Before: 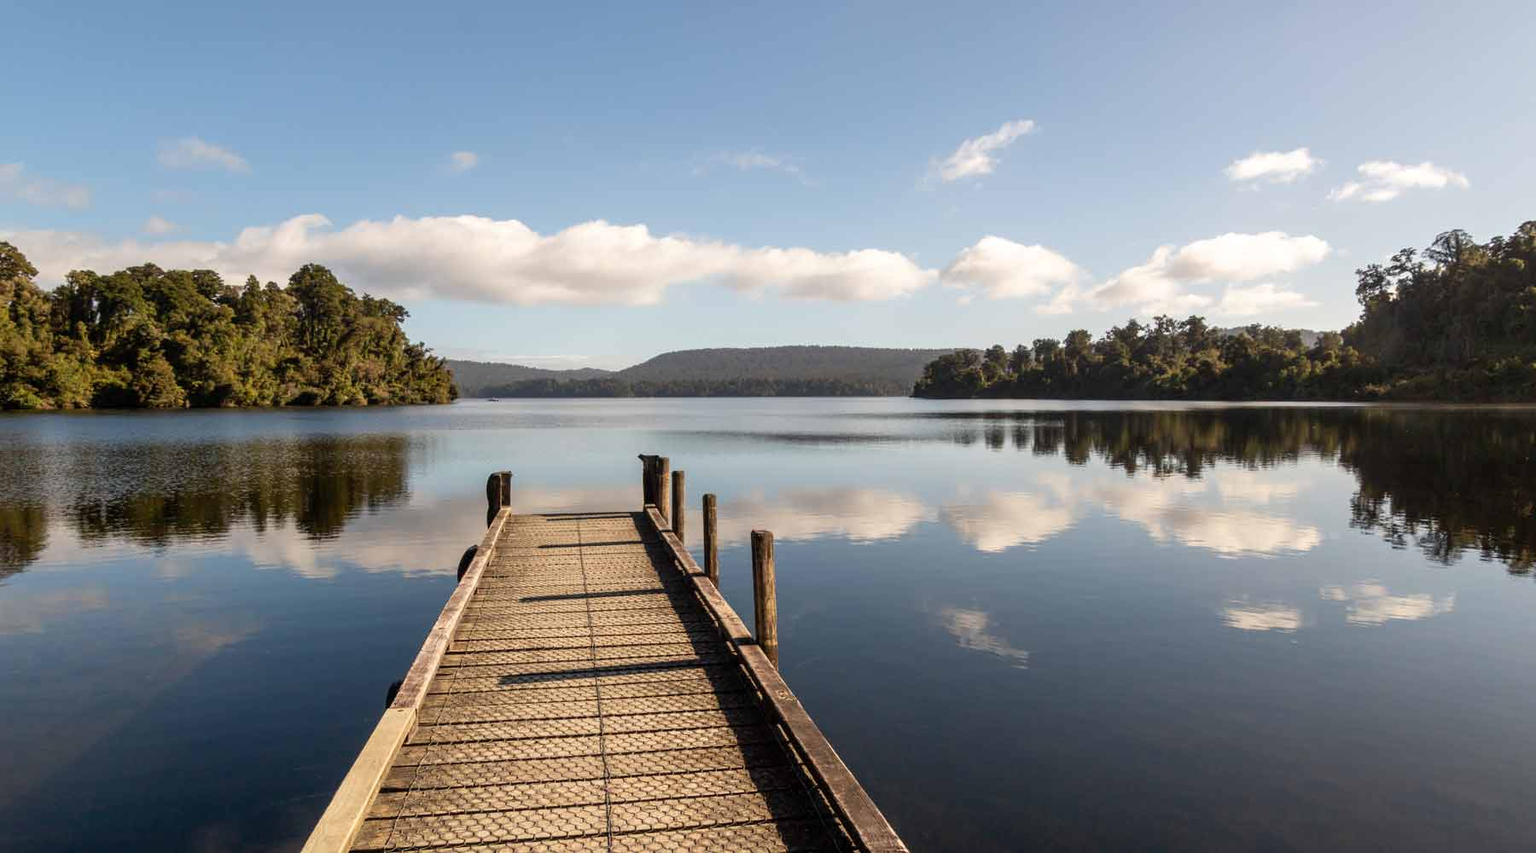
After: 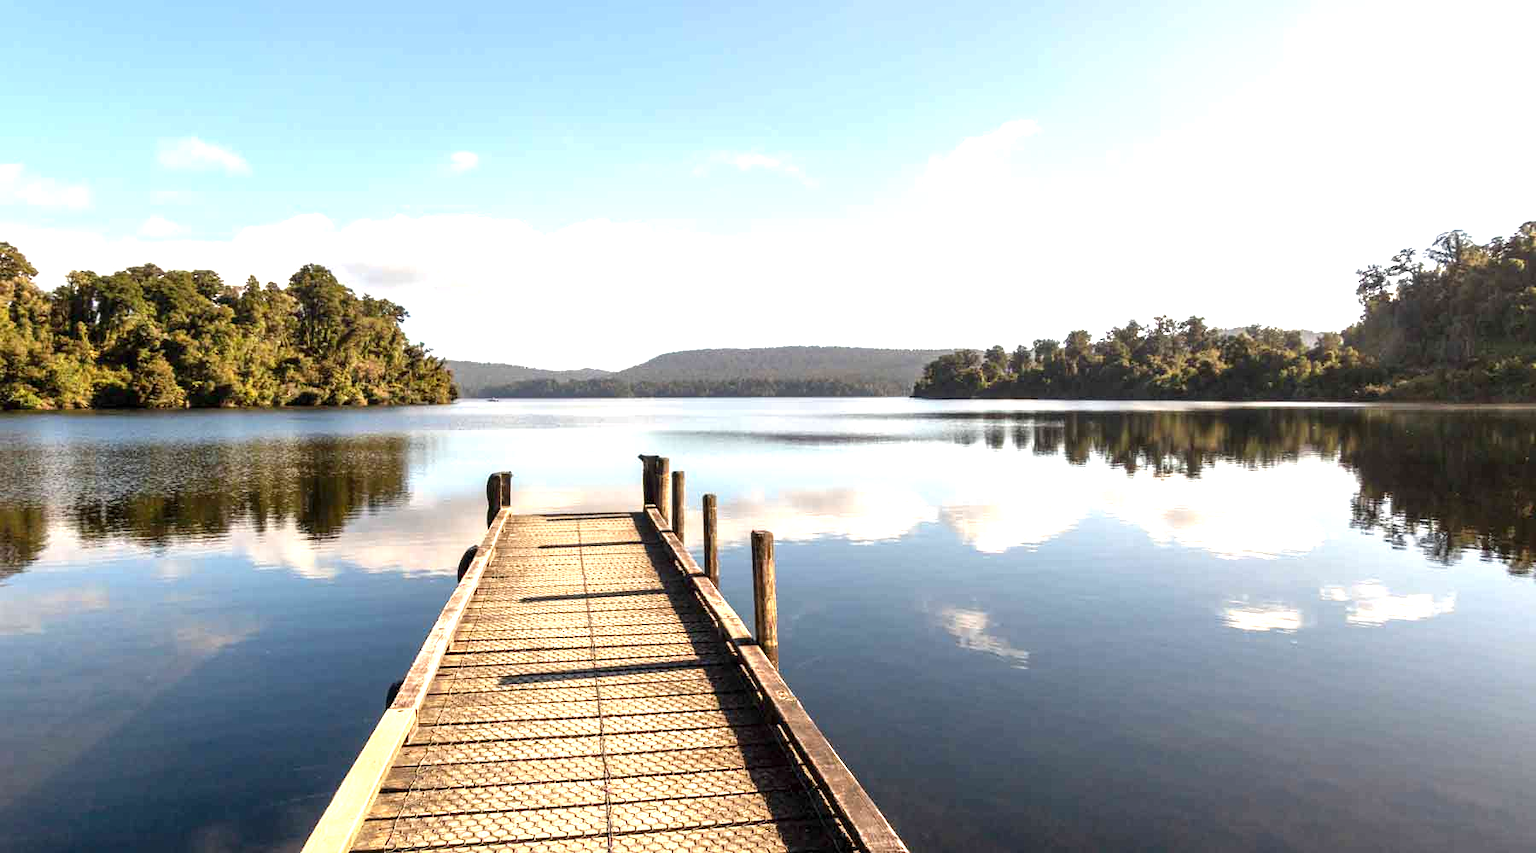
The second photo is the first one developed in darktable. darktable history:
local contrast: mode bilateral grid, contrast 21, coarseness 51, detail 119%, midtone range 0.2
exposure: black level correction 0, exposure 1.2 EV, compensate highlight preservation false
